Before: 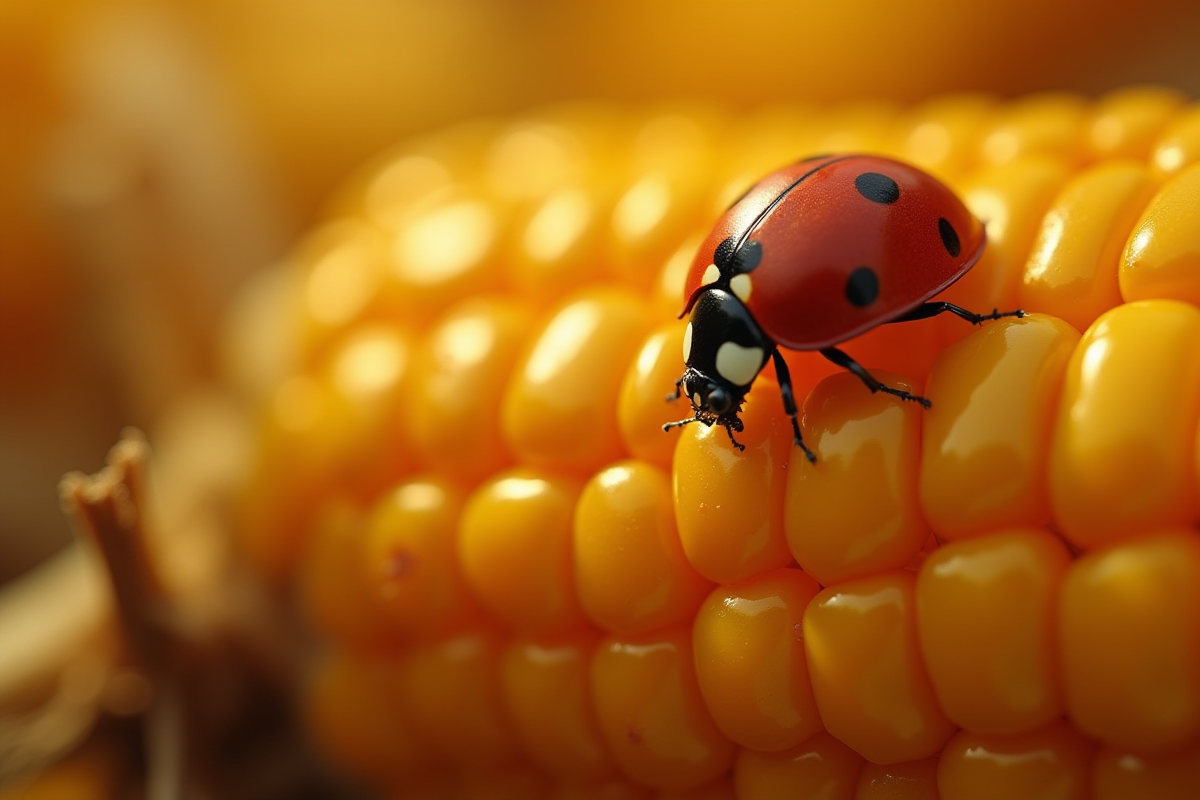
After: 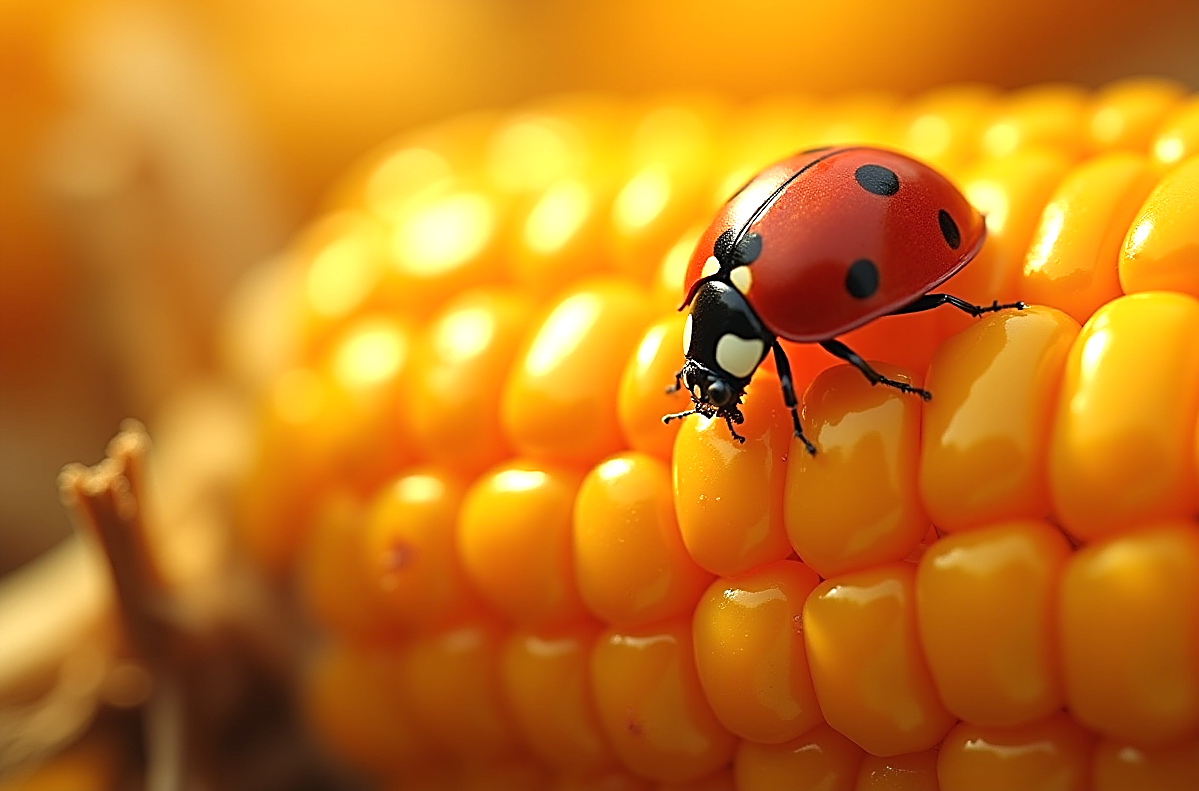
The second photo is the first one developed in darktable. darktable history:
crop: top 1.049%, right 0.001%
sharpen: amount 1
exposure: black level correction 0, exposure 0.7 EV, compensate exposure bias true, compensate highlight preservation false
